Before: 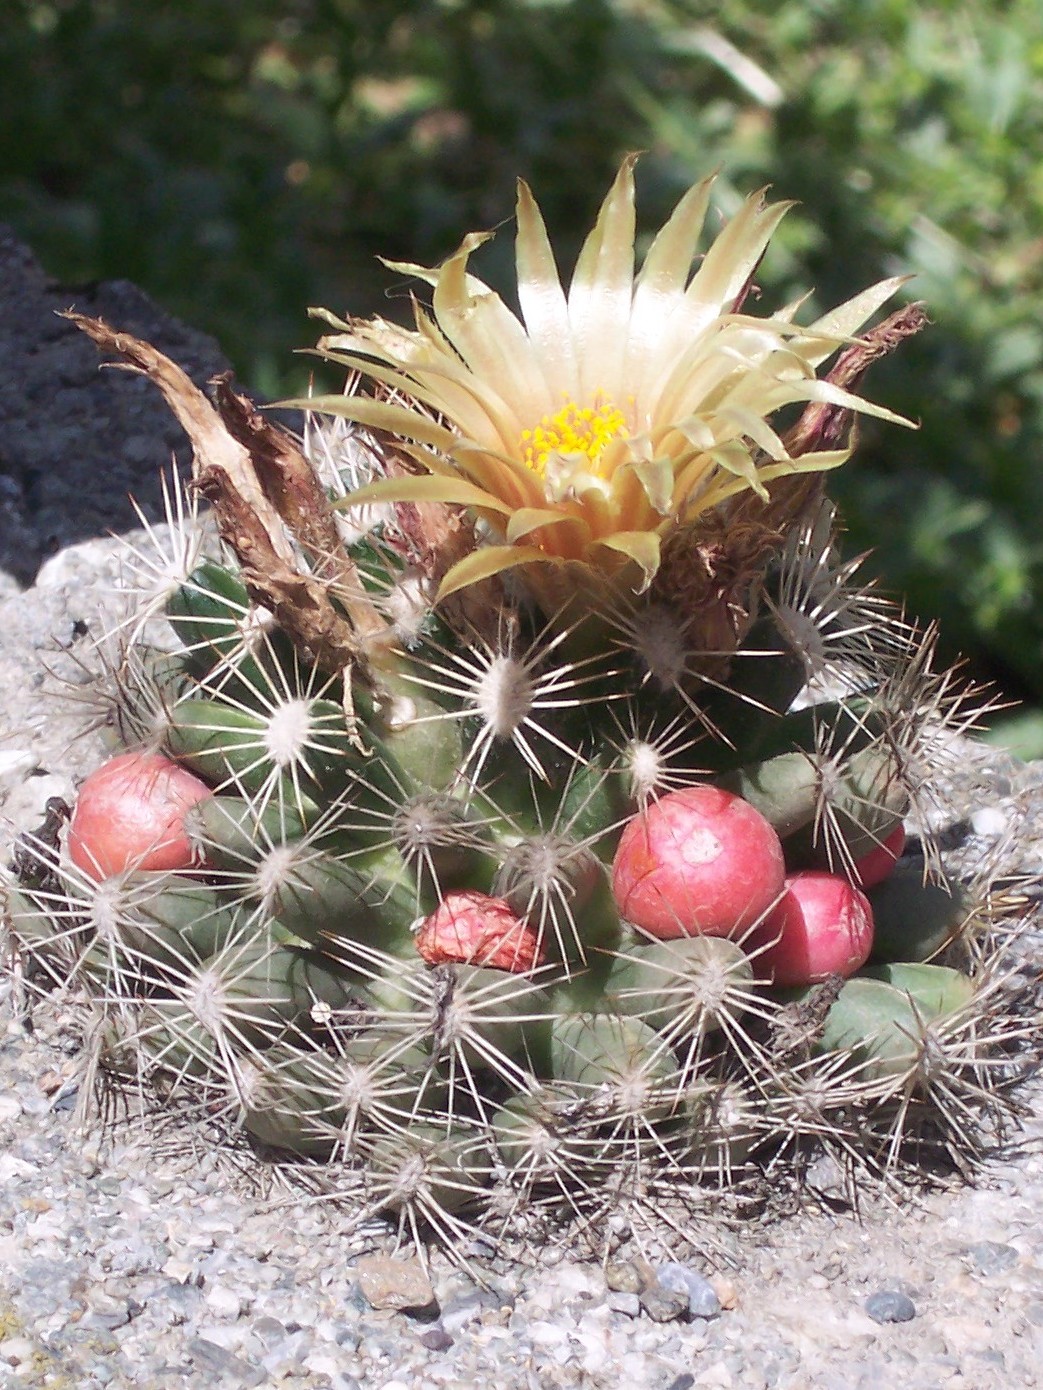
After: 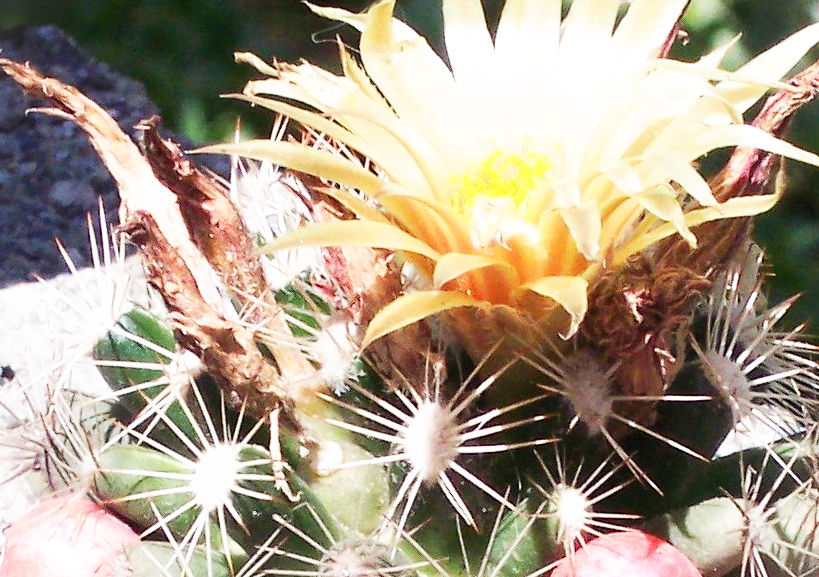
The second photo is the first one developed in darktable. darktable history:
base curve: curves: ch0 [(0, 0) (0.007, 0.004) (0.027, 0.03) (0.046, 0.07) (0.207, 0.54) (0.442, 0.872) (0.673, 0.972) (1, 1)], preserve colors none
vignetting: fall-off start 100%, brightness 0.05, saturation 0
crop: left 7.036%, top 18.398%, right 14.379%, bottom 40.043%
